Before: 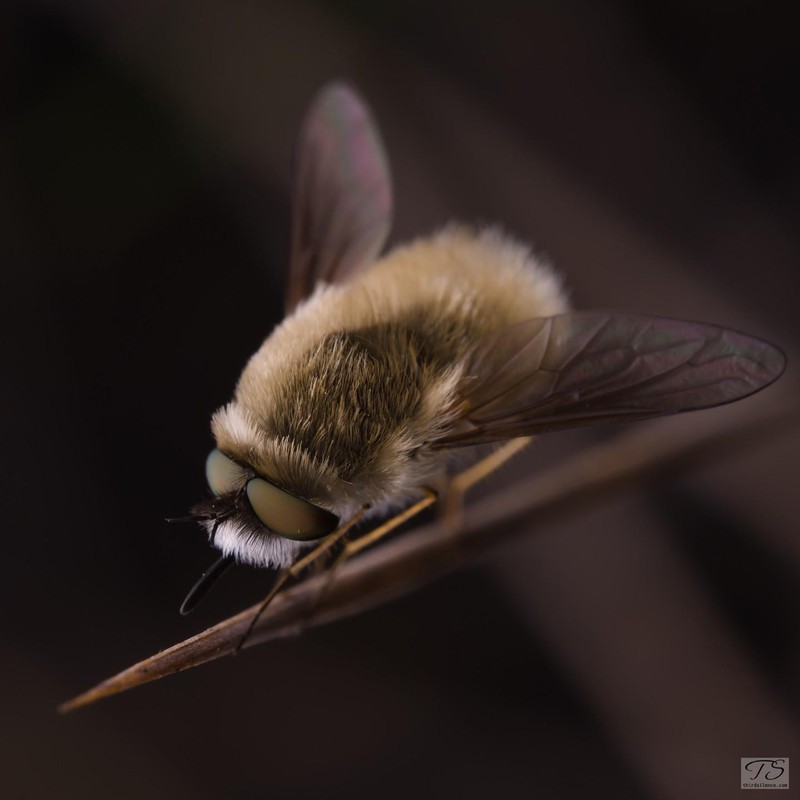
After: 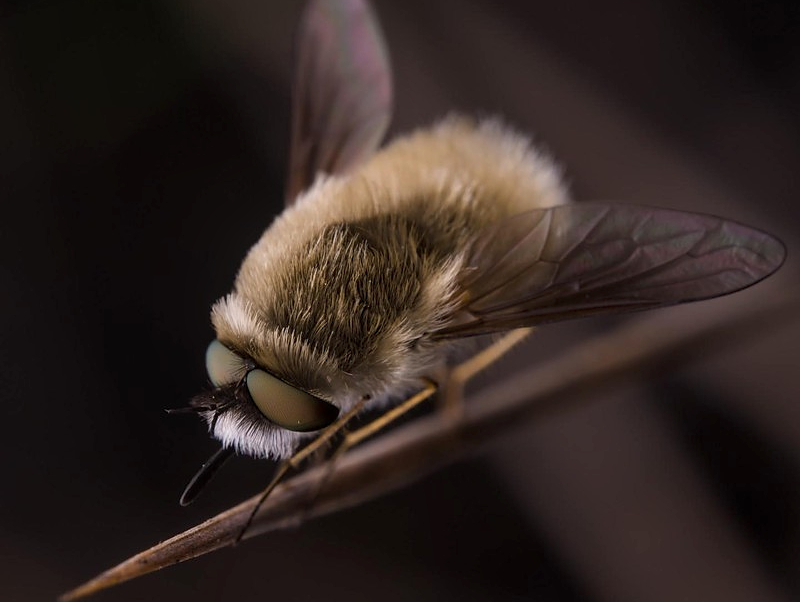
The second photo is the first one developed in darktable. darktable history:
local contrast: on, module defaults
crop: top 13.719%, bottom 11.026%
sharpen: radius 1.03
